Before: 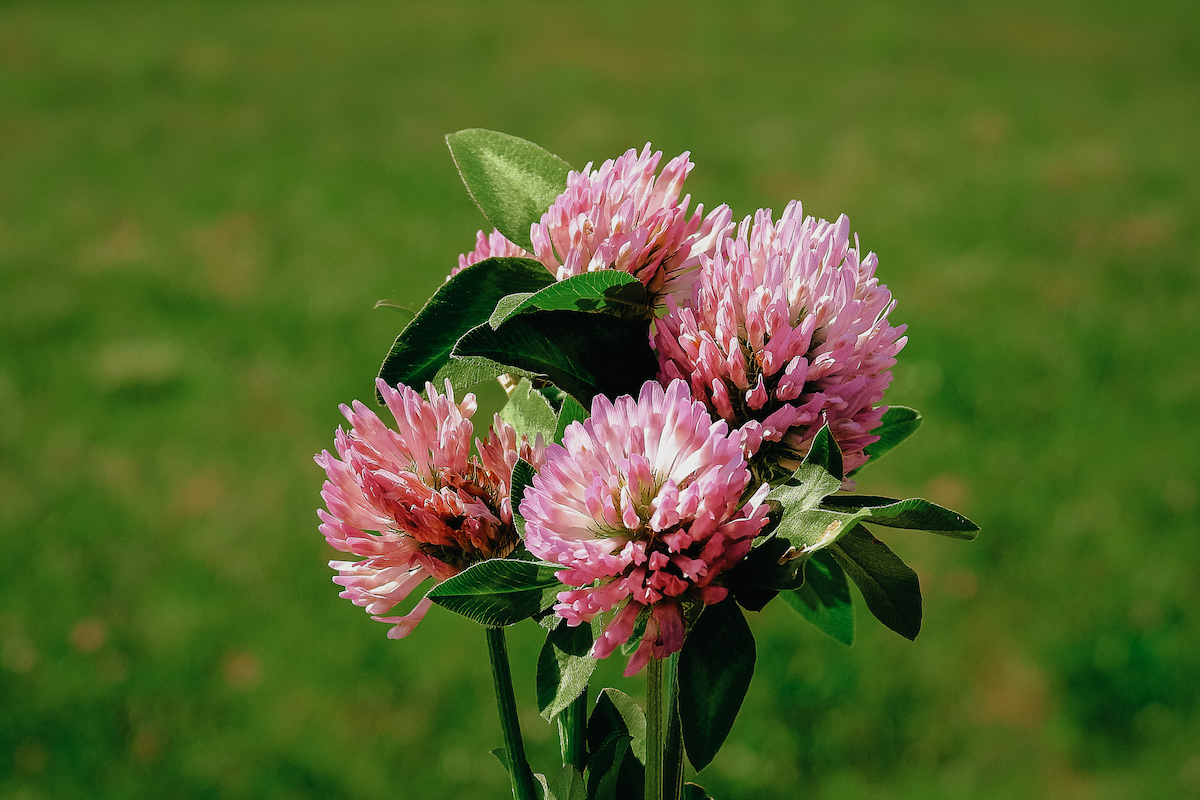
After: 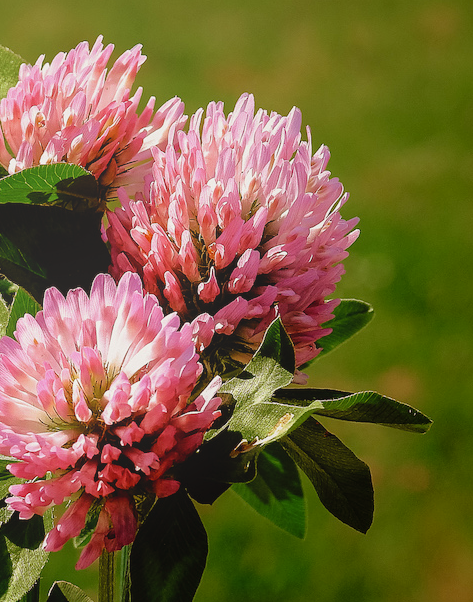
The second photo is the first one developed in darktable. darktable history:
bloom: on, module defaults
crop: left 45.721%, top 13.393%, right 14.118%, bottom 10.01%
rgb levels: mode RGB, independent channels, levels [[0, 0.5, 1], [0, 0.521, 1], [0, 0.536, 1]]
